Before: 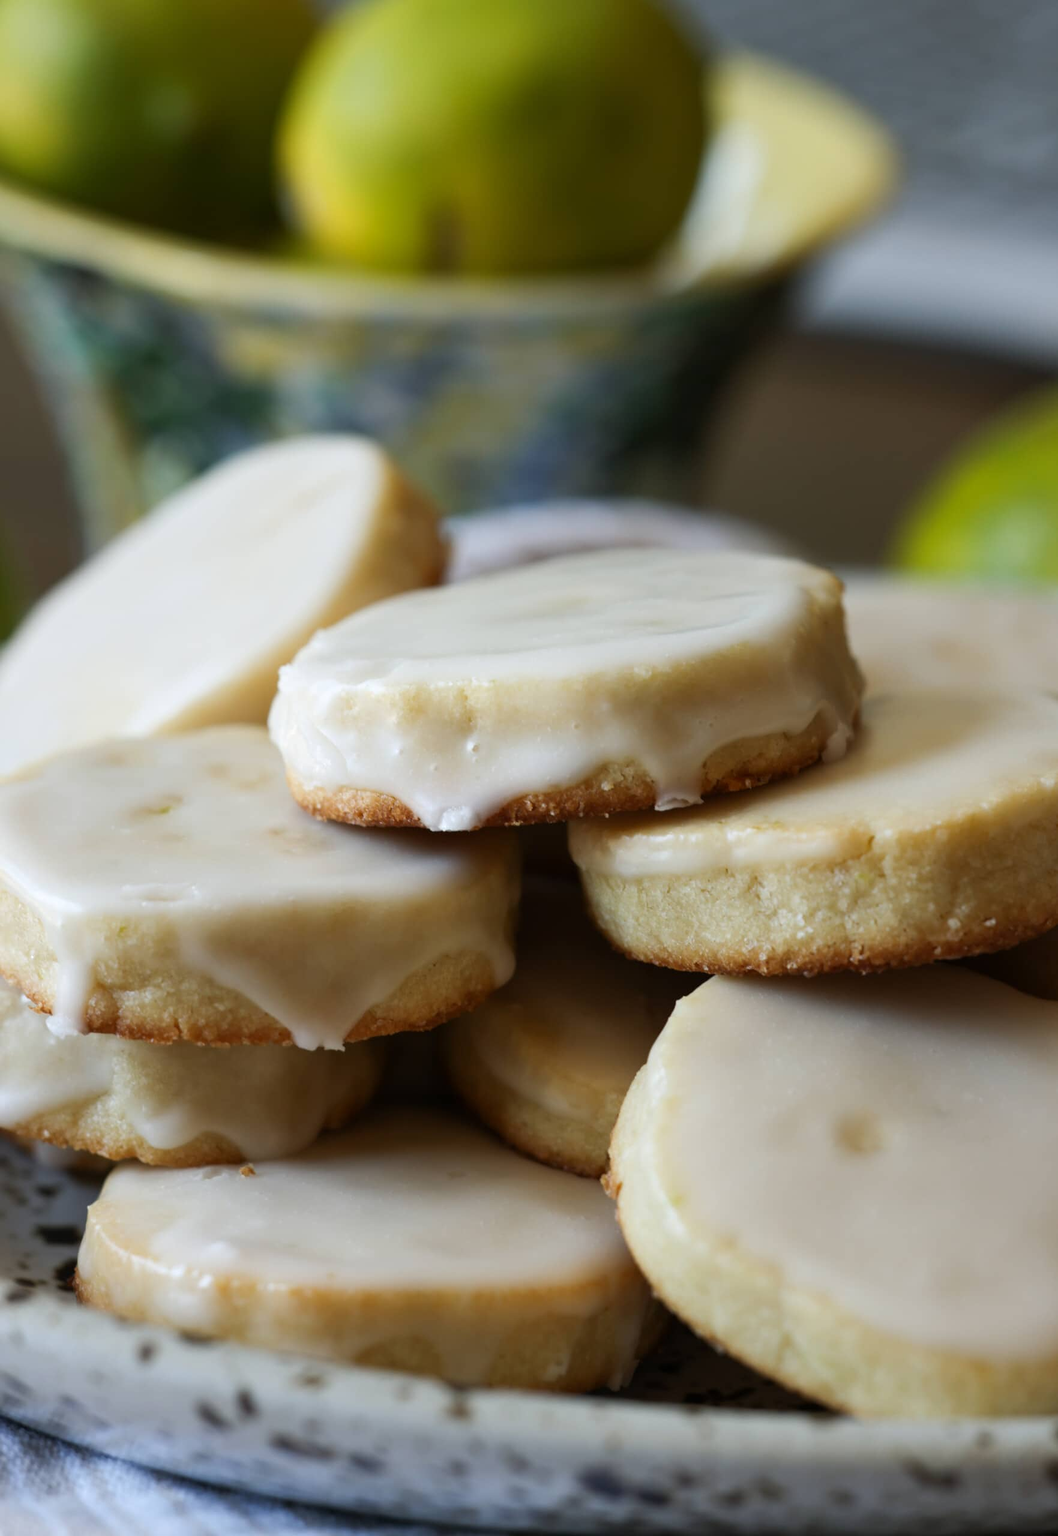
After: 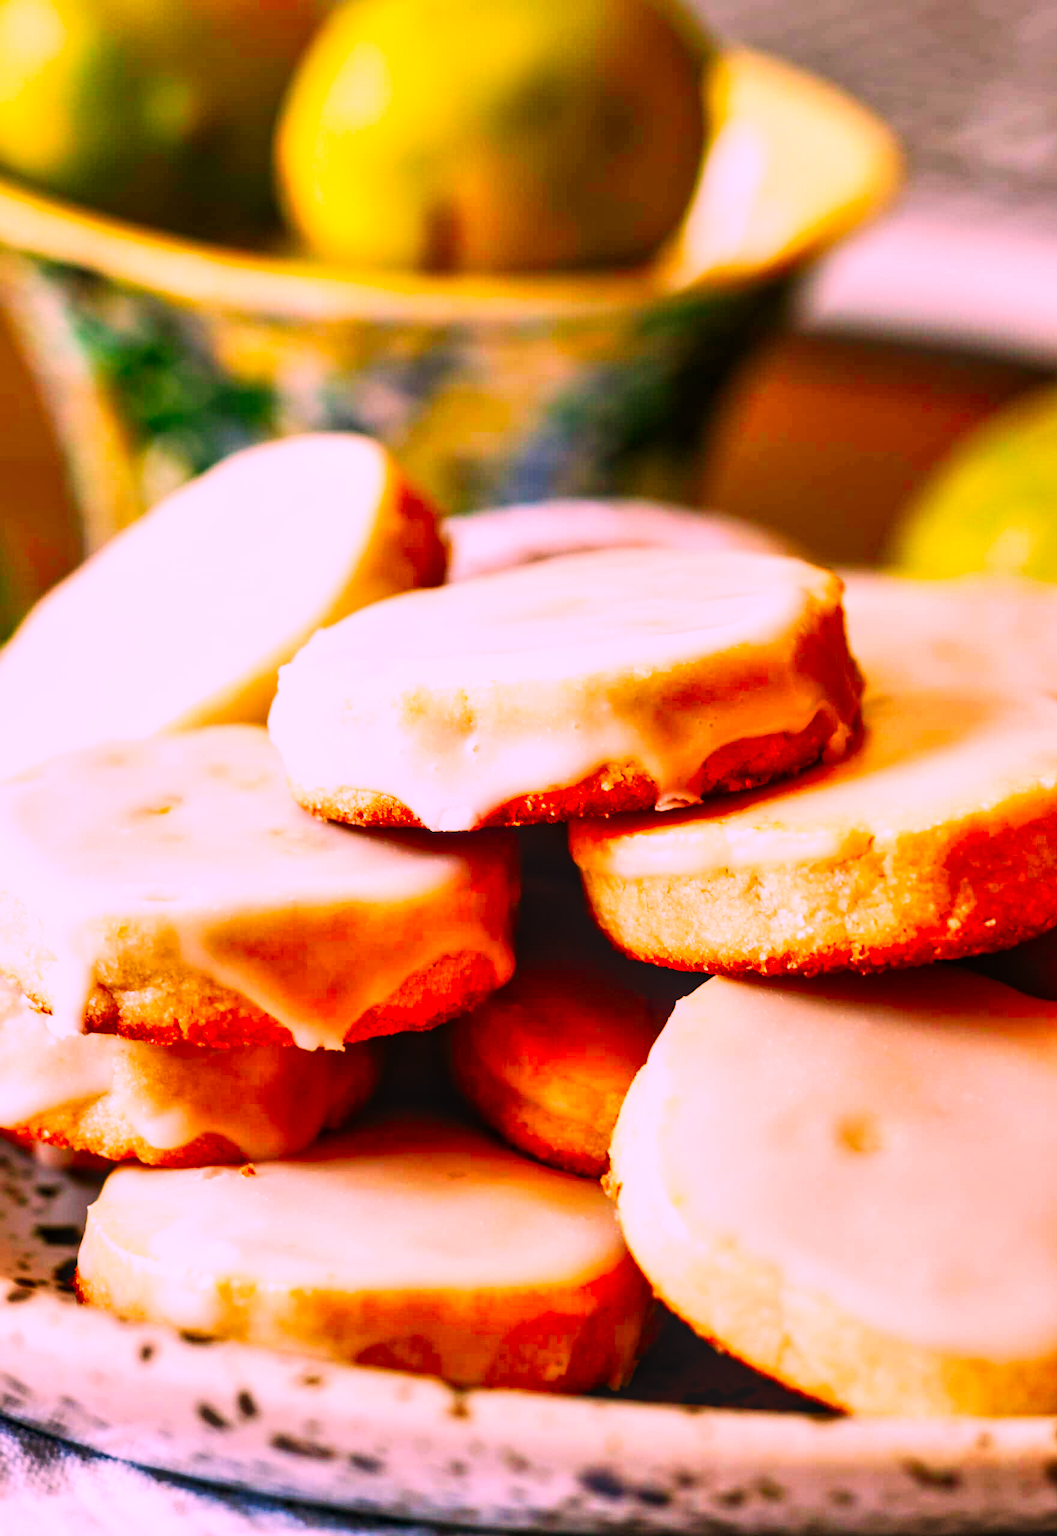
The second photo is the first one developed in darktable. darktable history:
local contrast: on, module defaults
color correction: highlights a* 19.5, highlights b* -11.53, saturation 1.69
contrast brightness saturation: saturation 0.13
base curve: curves: ch0 [(0, 0) (0.007, 0.004) (0.027, 0.03) (0.046, 0.07) (0.207, 0.54) (0.442, 0.872) (0.673, 0.972) (1, 1)], preserve colors none
shadows and highlights: highlights color adjustment 0%, low approximation 0.01, soften with gaussian
white balance: red 1.138, green 0.996, blue 0.812
